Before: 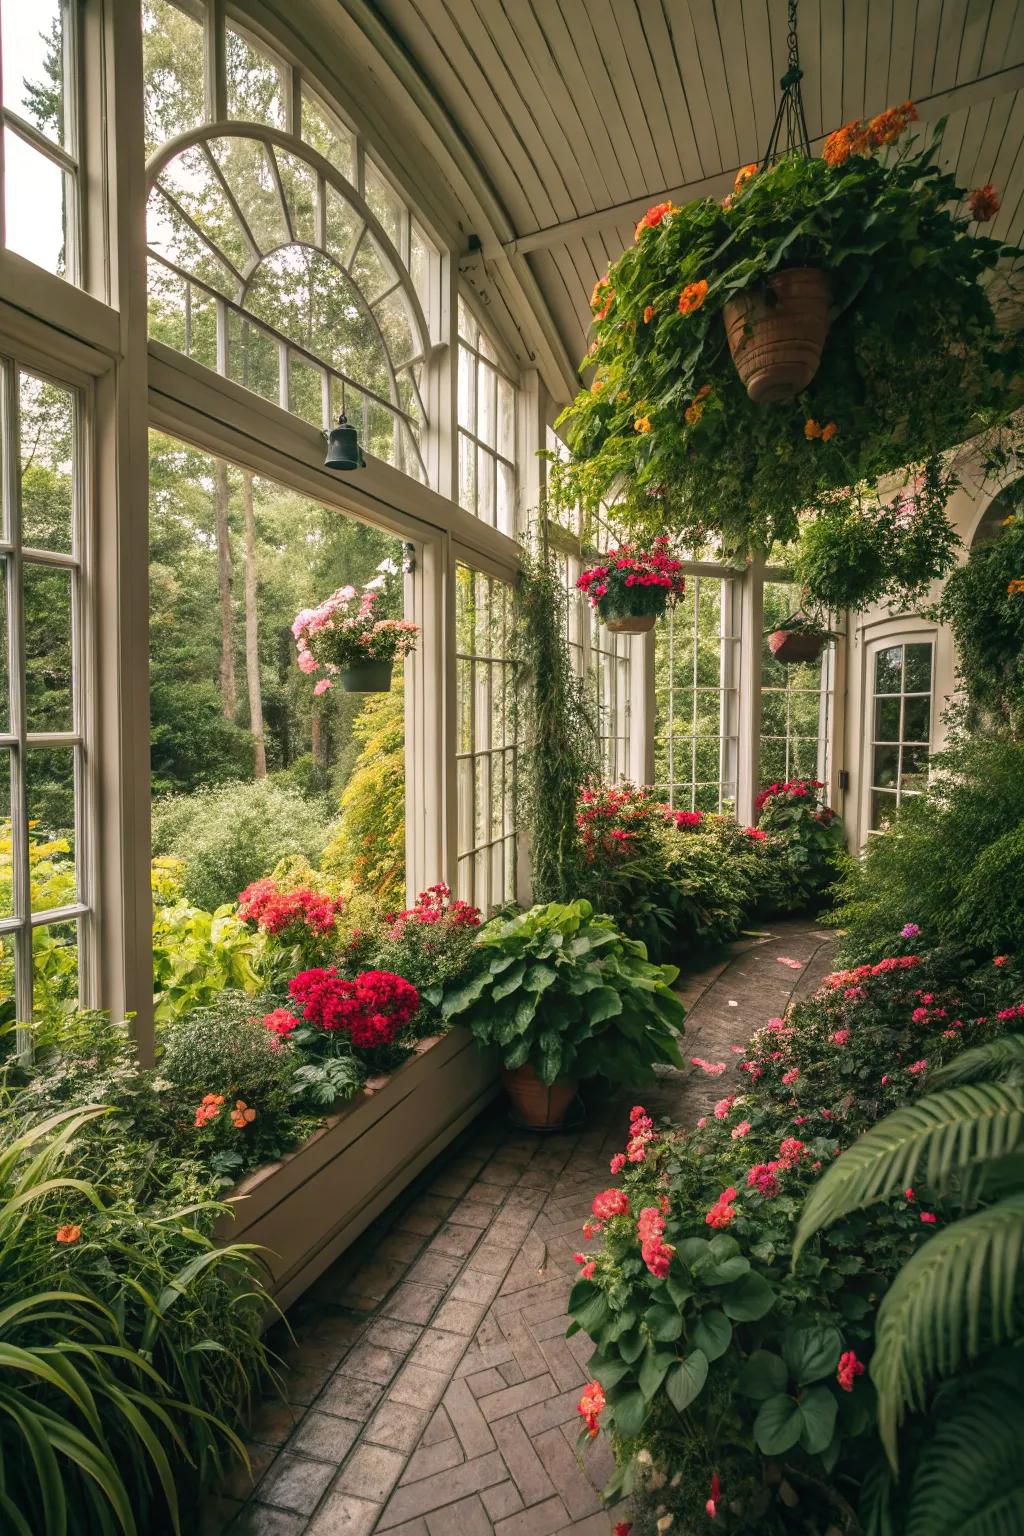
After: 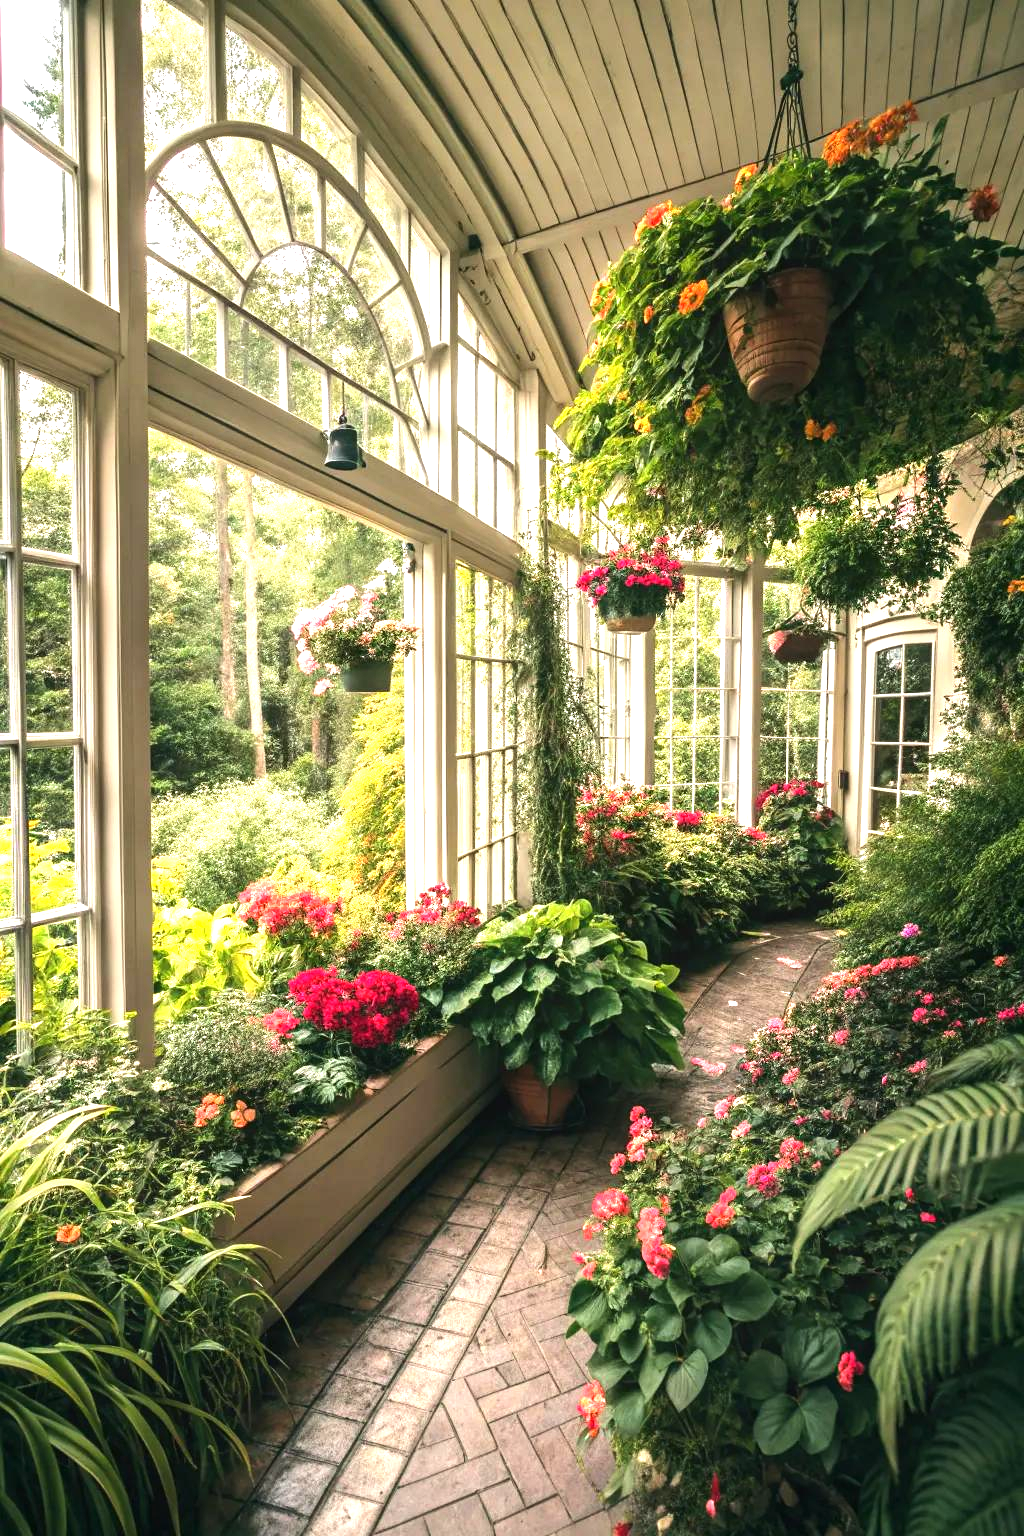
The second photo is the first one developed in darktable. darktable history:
tone equalizer: -8 EV -0.456 EV, -7 EV -0.418 EV, -6 EV -0.317 EV, -5 EV -0.235 EV, -3 EV 0.206 EV, -2 EV 0.342 EV, -1 EV 0.412 EV, +0 EV 0.397 EV, edges refinement/feathering 500, mask exposure compensation -1.57 EV, preserve details no
exposure: black level correction 0, exposure 1.001 EV, compensate highlight preservation false
